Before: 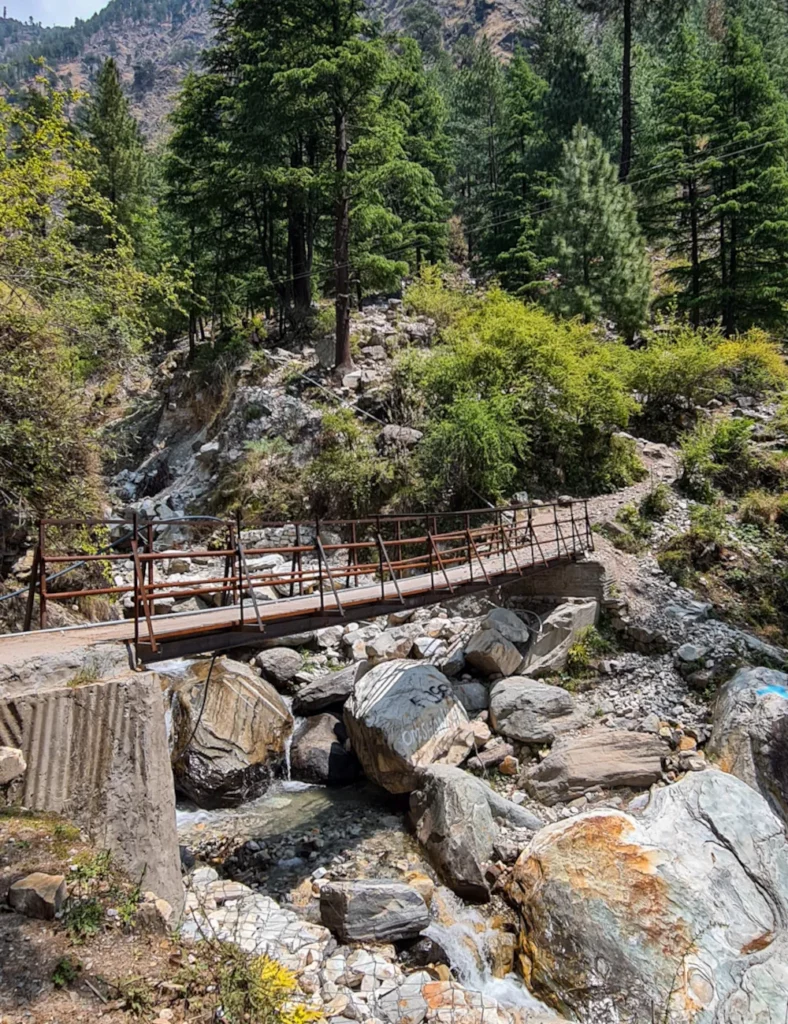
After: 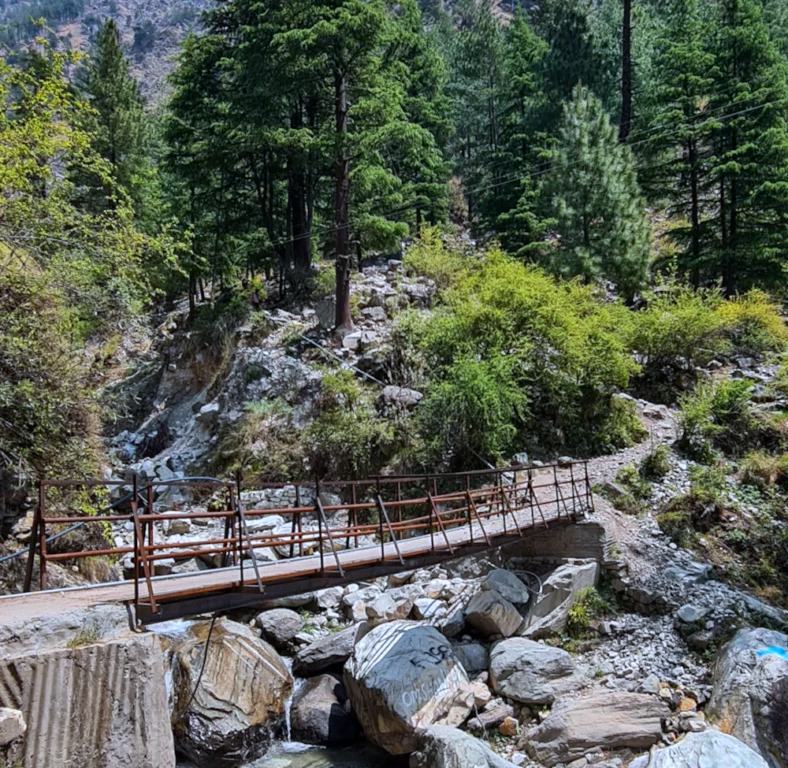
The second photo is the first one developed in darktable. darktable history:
color calibration: x 0.37, y 0.382, temperature 4313.32 K
crop: top 3.857%, bottom 21.132%
contrast brightness saturation: contrast 0.04, saturation 0.07
